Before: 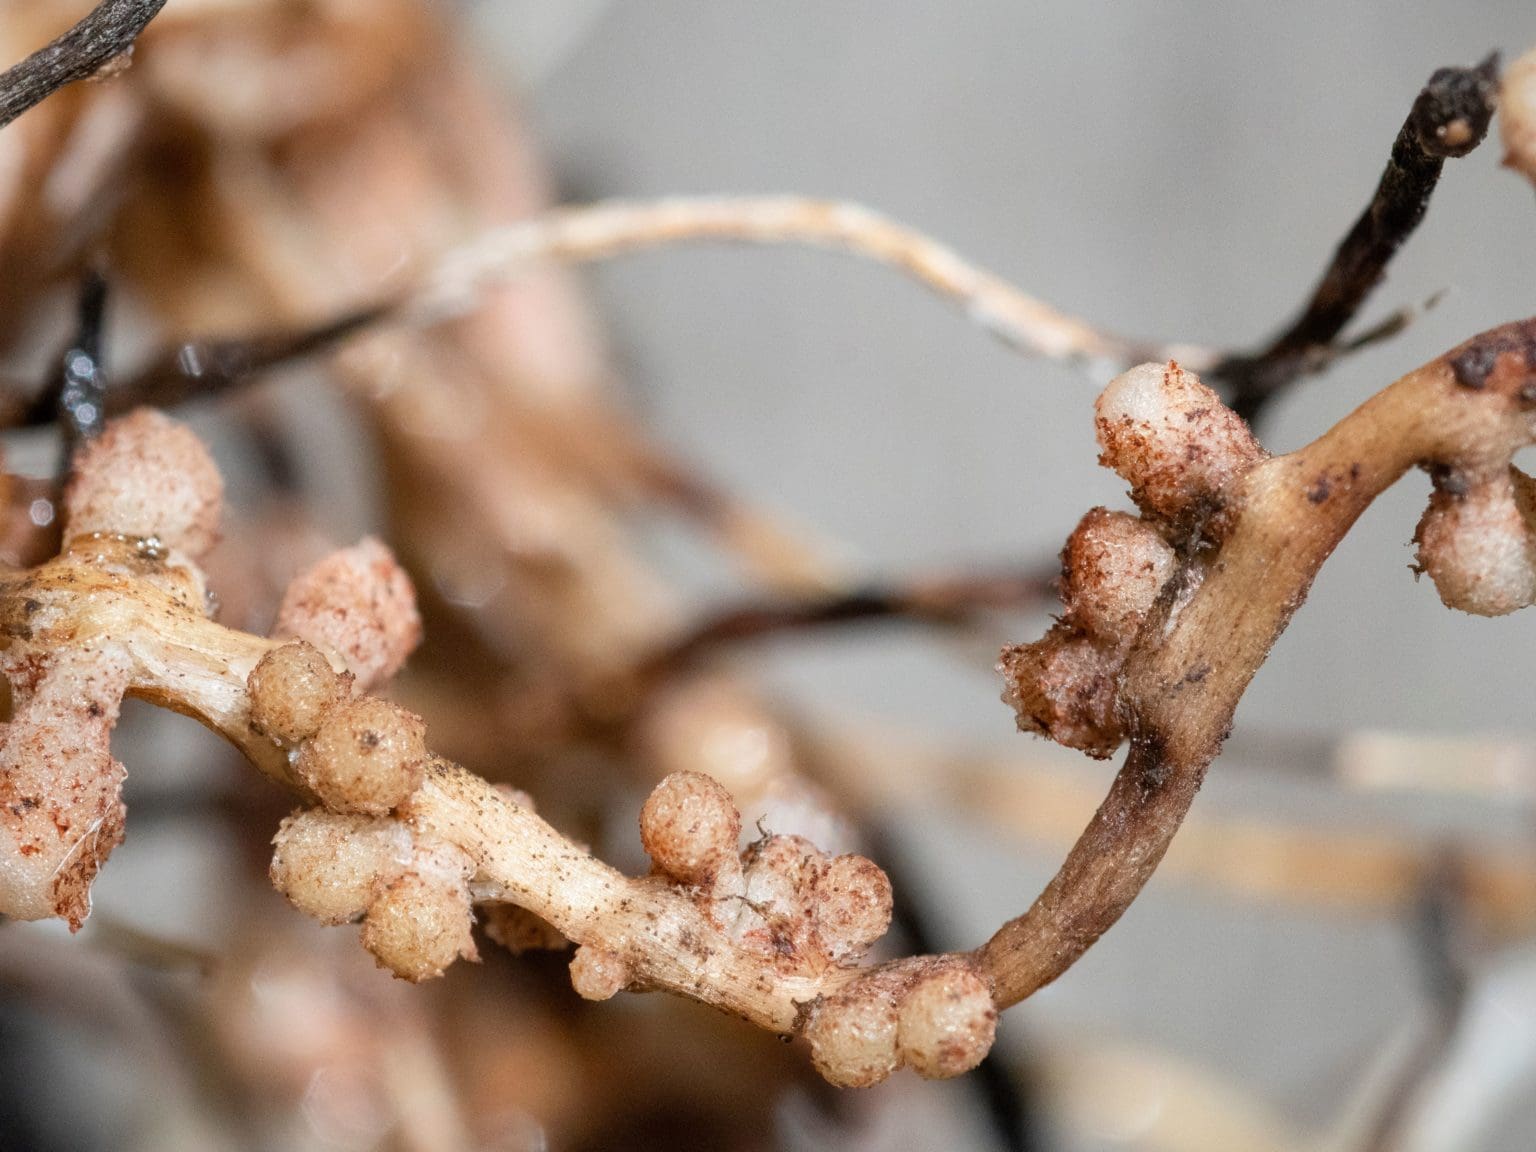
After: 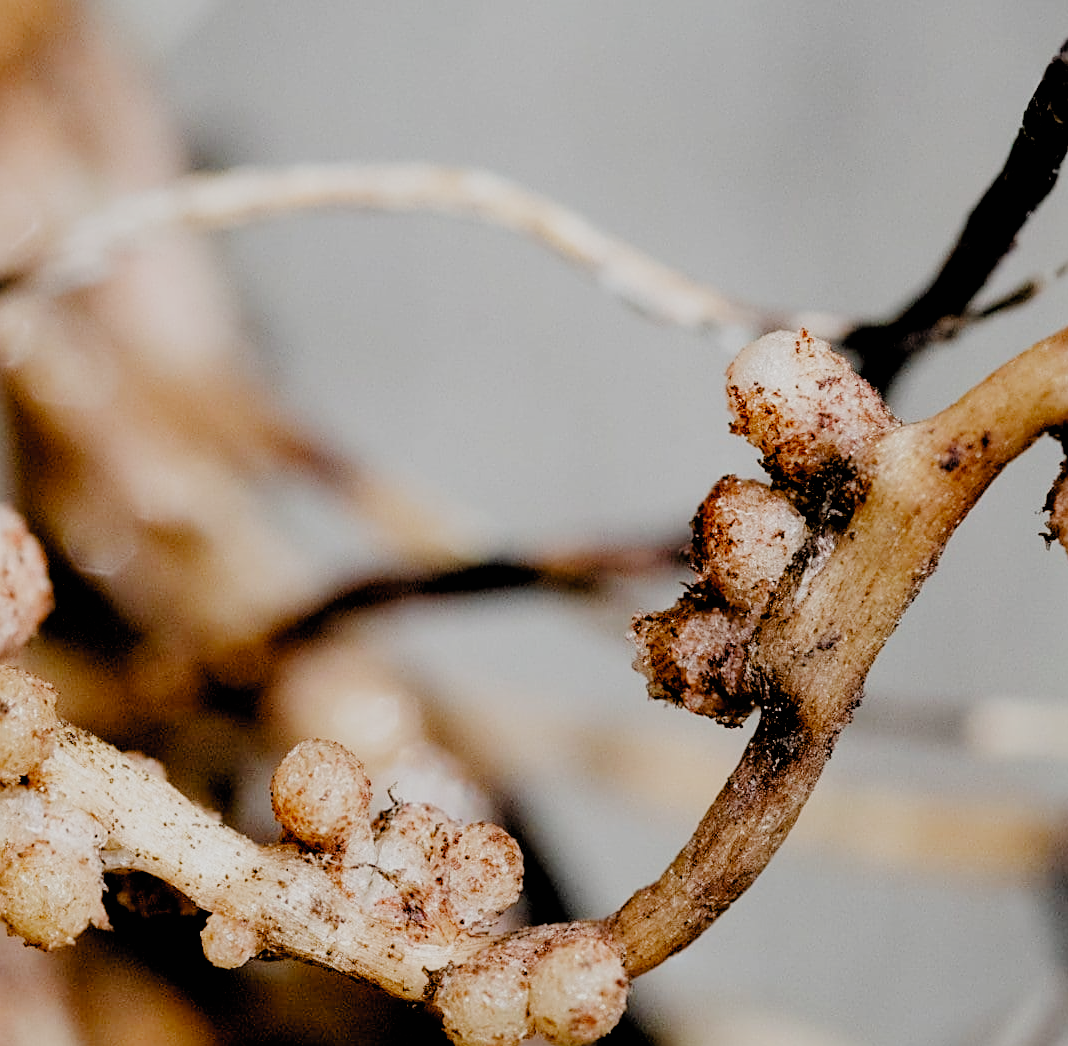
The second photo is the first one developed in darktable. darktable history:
crop and rotate: left 24.034%, top 2.838%, right 6.406%, bottom 6.299%
filmic rgb: black relative exposure -2.85 EV, white relative exposure 4.56 EV, hardness 1.77, contrast 1.25, preserve chrominance no, color science v5 (2021)
sharpen: on, module defaults
